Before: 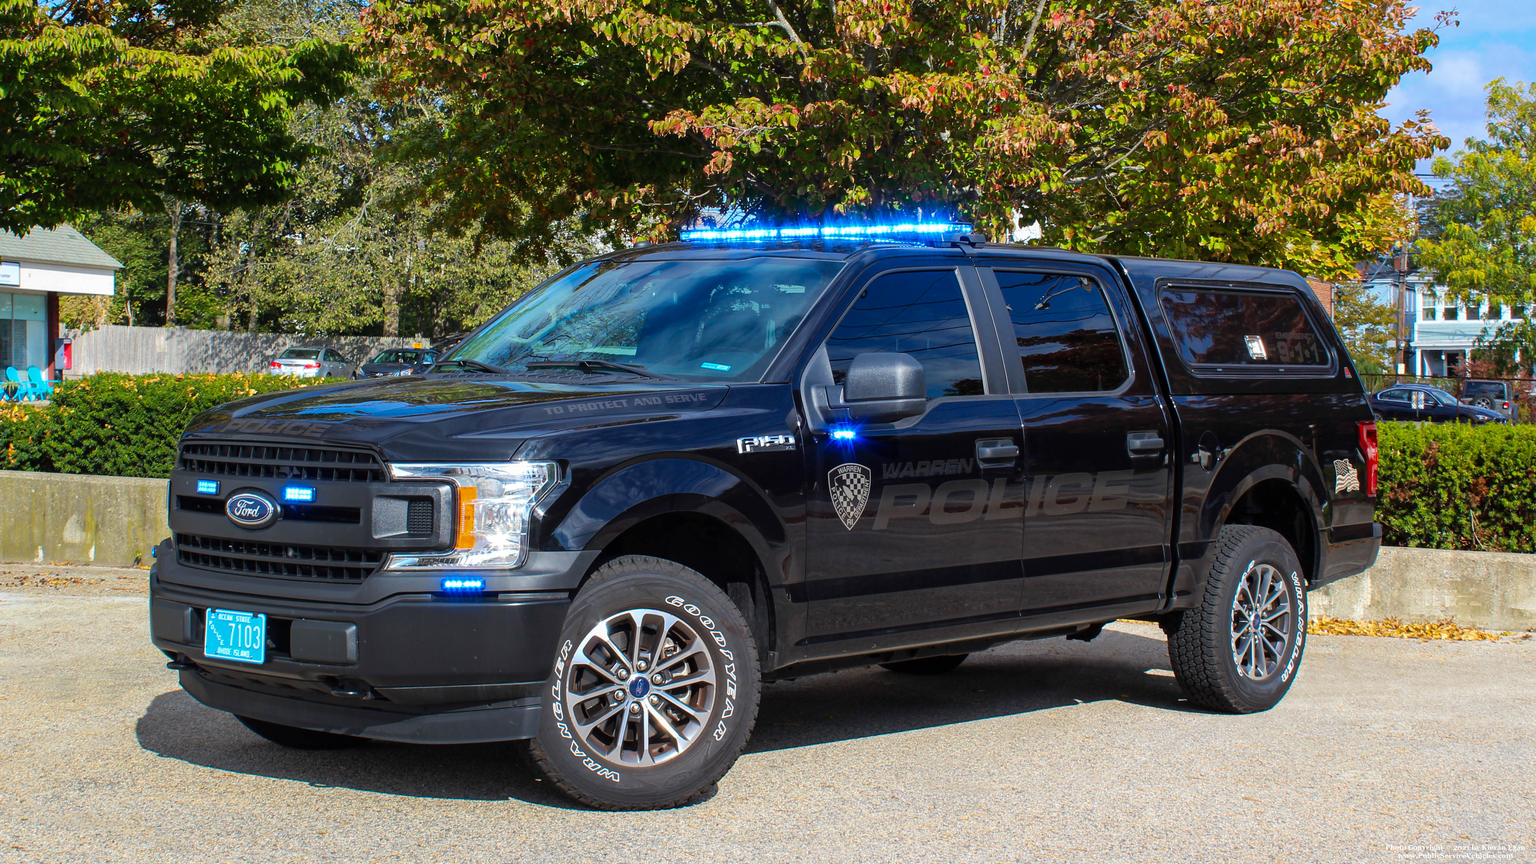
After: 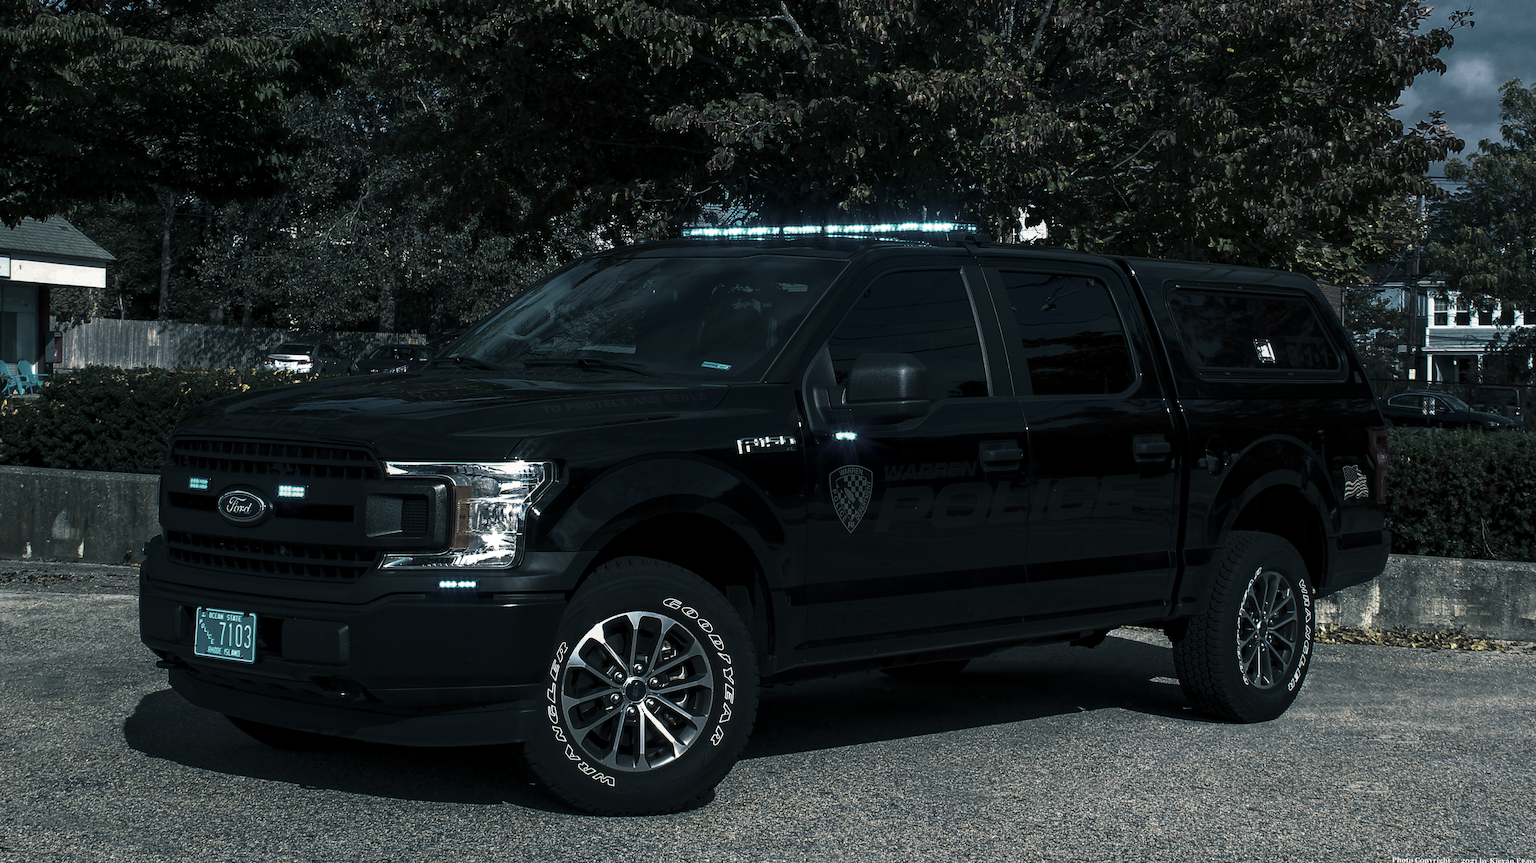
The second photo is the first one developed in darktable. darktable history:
tone curve: curves: ch0 [(0, 0) (0.765, 0.349) (1, 1)], color space Lab, linked channels, preserve colors none
crop and rotate: angle -0.5°
split-toning: shadows › hue 205.2°, shadows › saturation 0.29, highlights › hue 50.4°, highlights › saturation 0.38, balance -49.9
local contrast: highlights 100%, shadows 100%, detail 120%, midtone range 0.2
